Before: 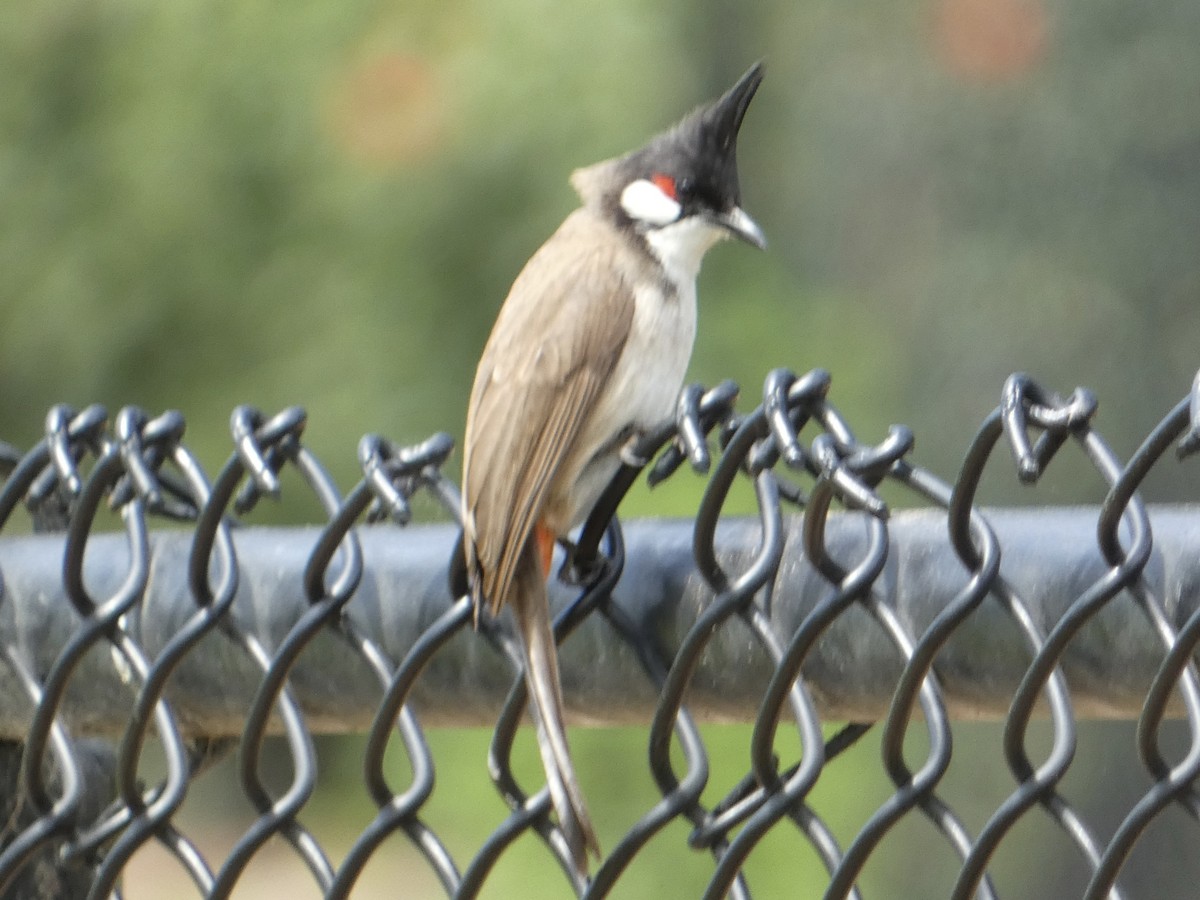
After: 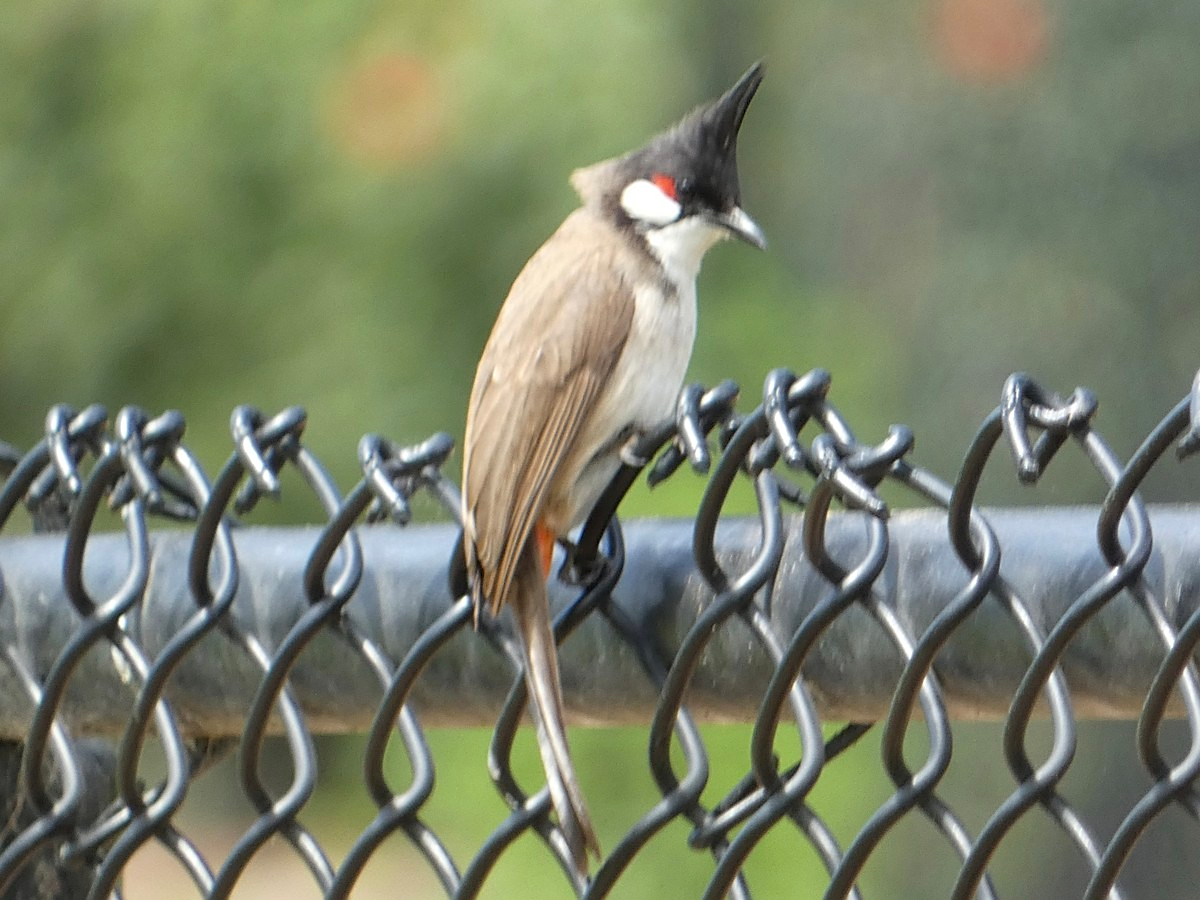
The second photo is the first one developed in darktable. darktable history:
exposure: black level correction 0.001, compensate exposure bias true, compensate highlight preservation false
sharpen: on, module defaults
